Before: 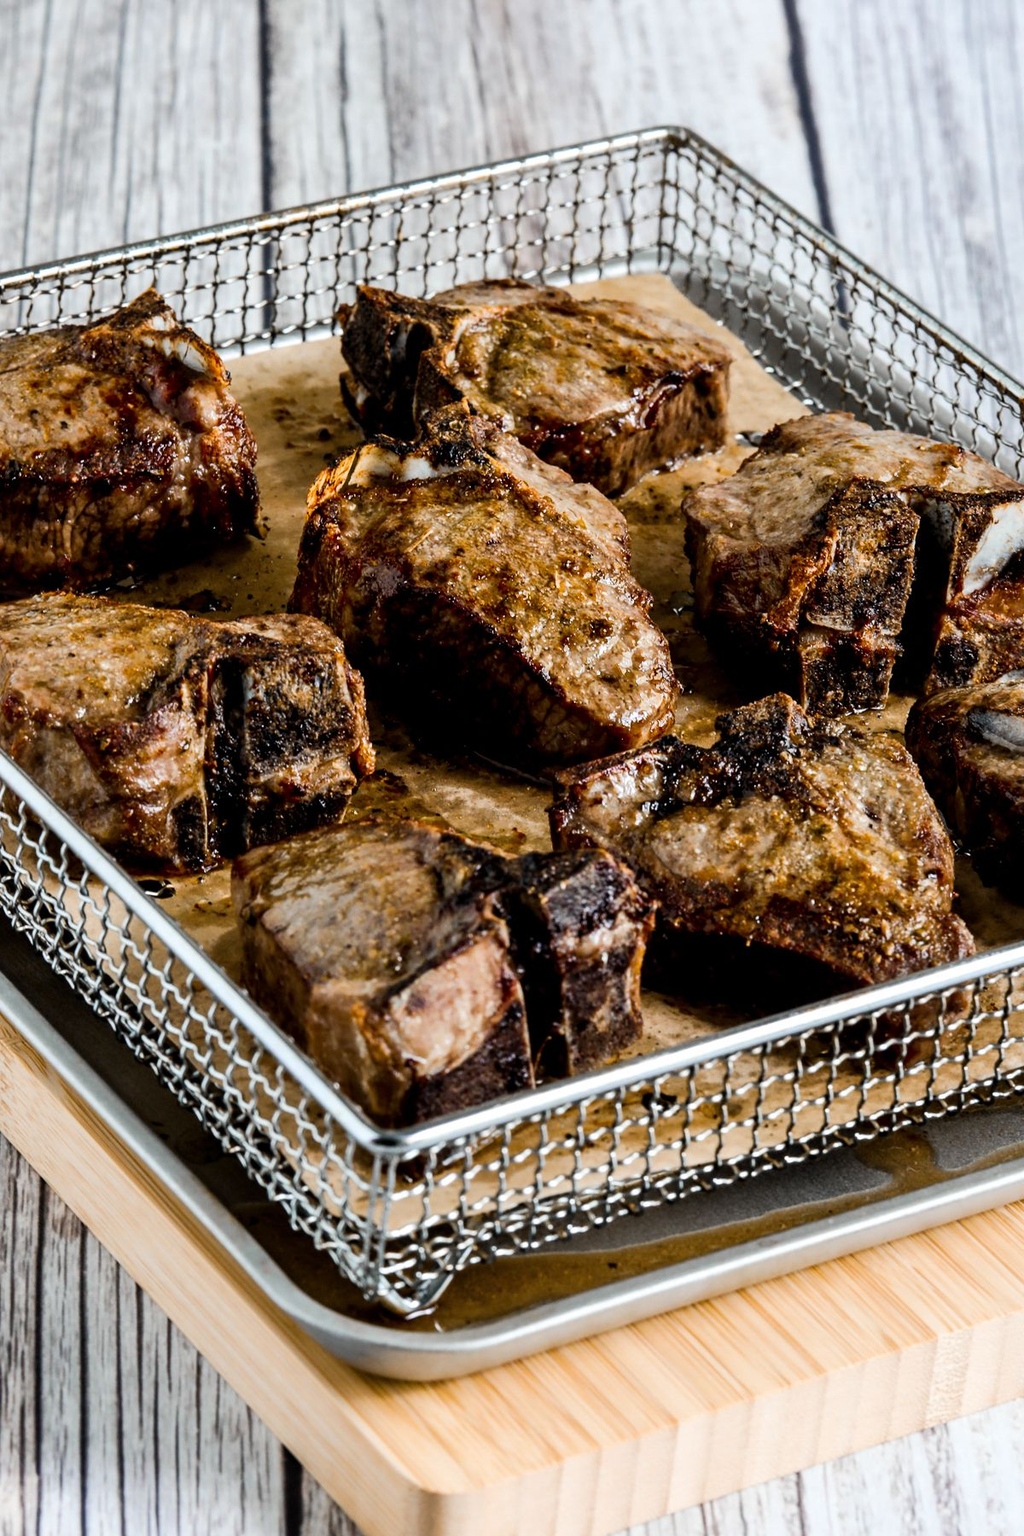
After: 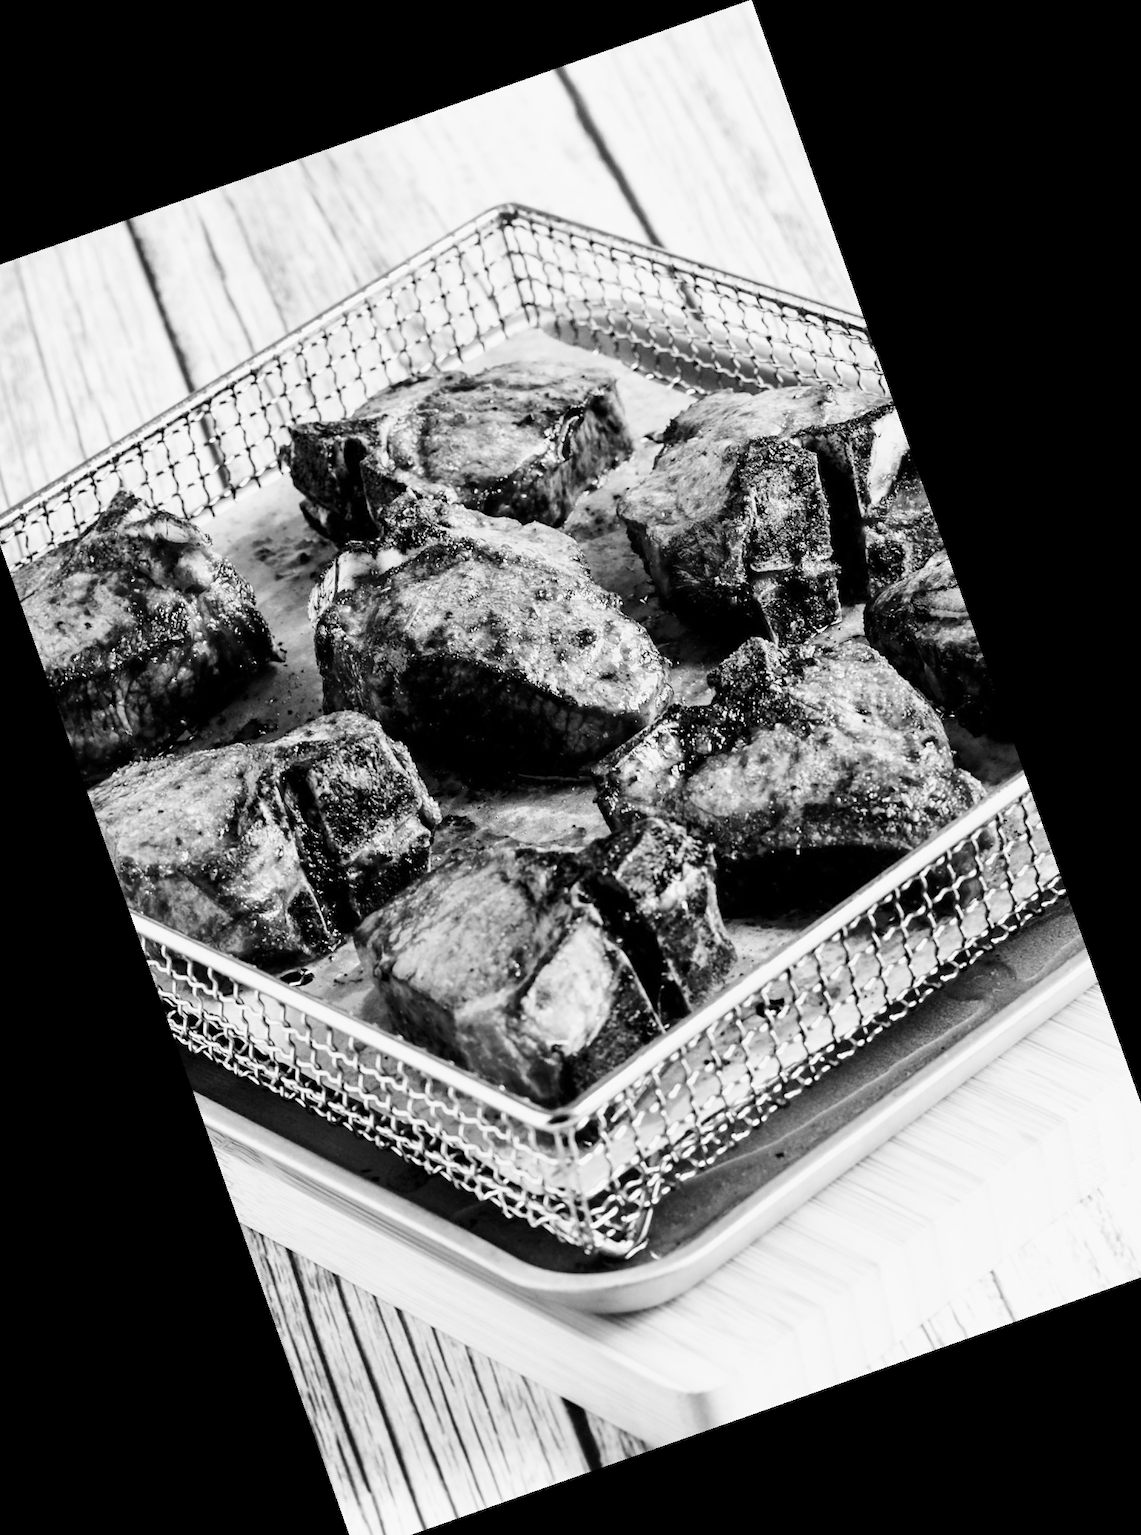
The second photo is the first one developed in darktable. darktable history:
base curve: curves: ch0 [(0, 0) (0.025, 0.046) (0.112, 0.277) (0.467, 0.74) (0.814, 0.929) (1, 0.942)]
crop and rotate: angle 19.43°, left 6.812%, right 4.125%, bottom 1.087%
monochrome: on, module defaults
